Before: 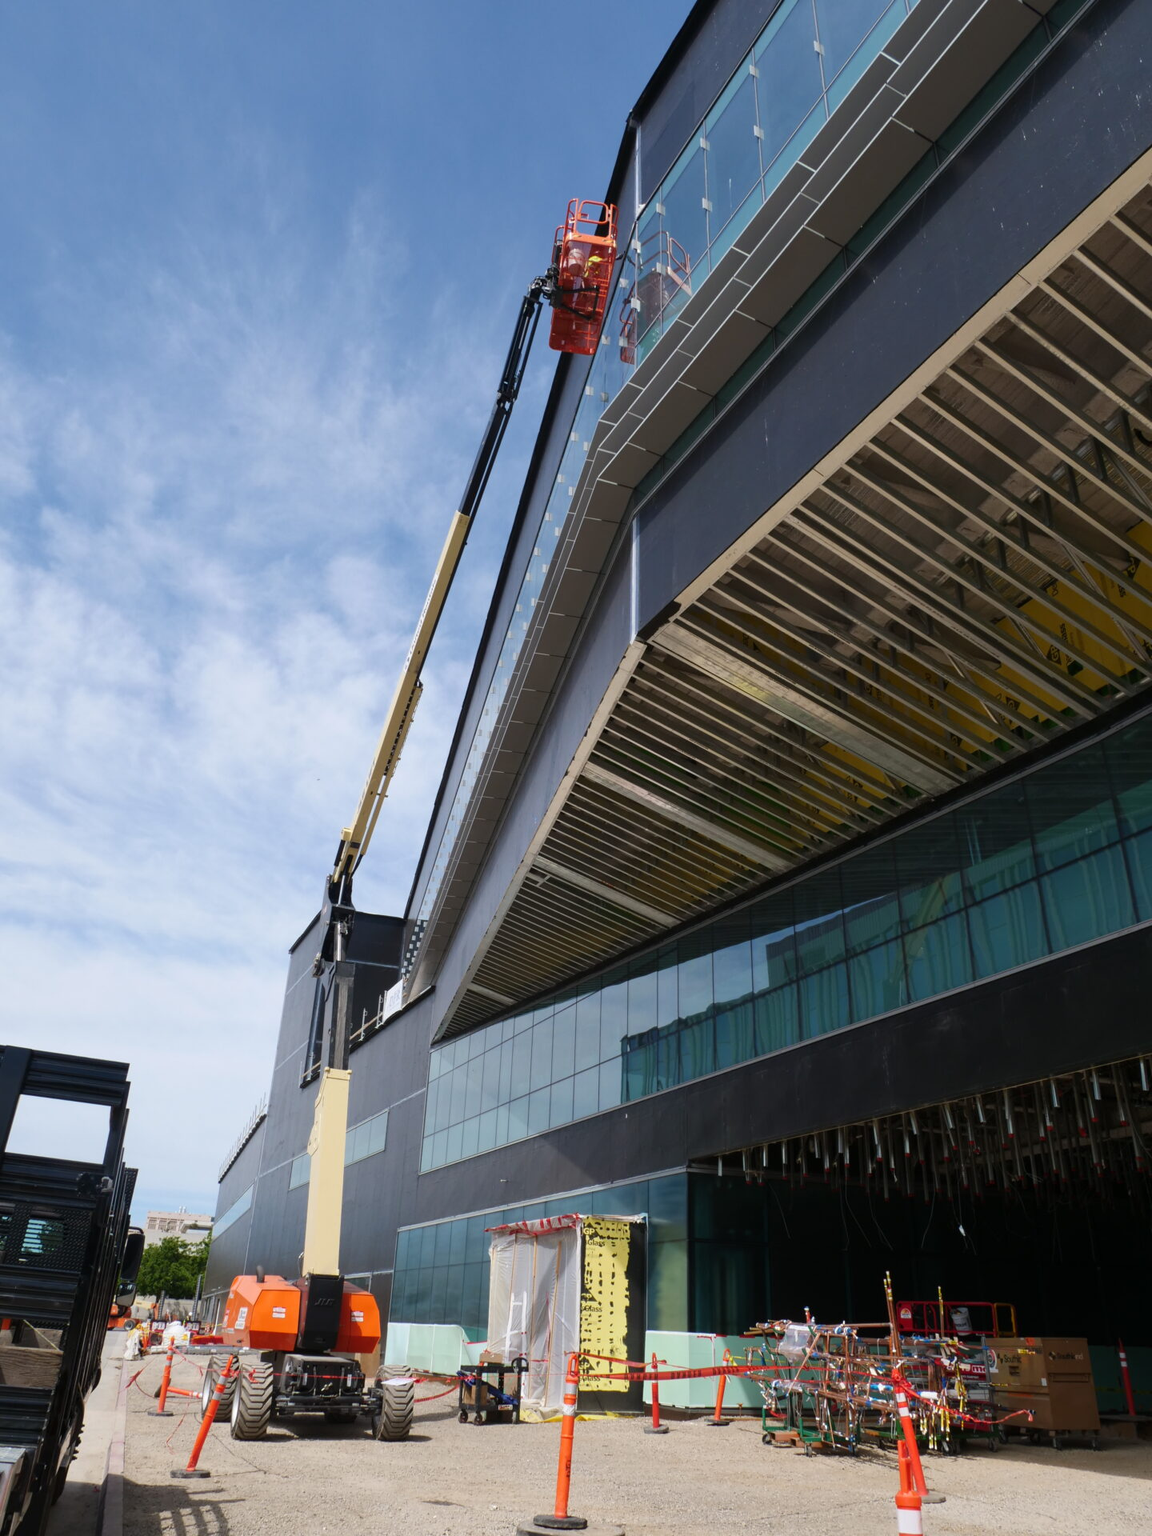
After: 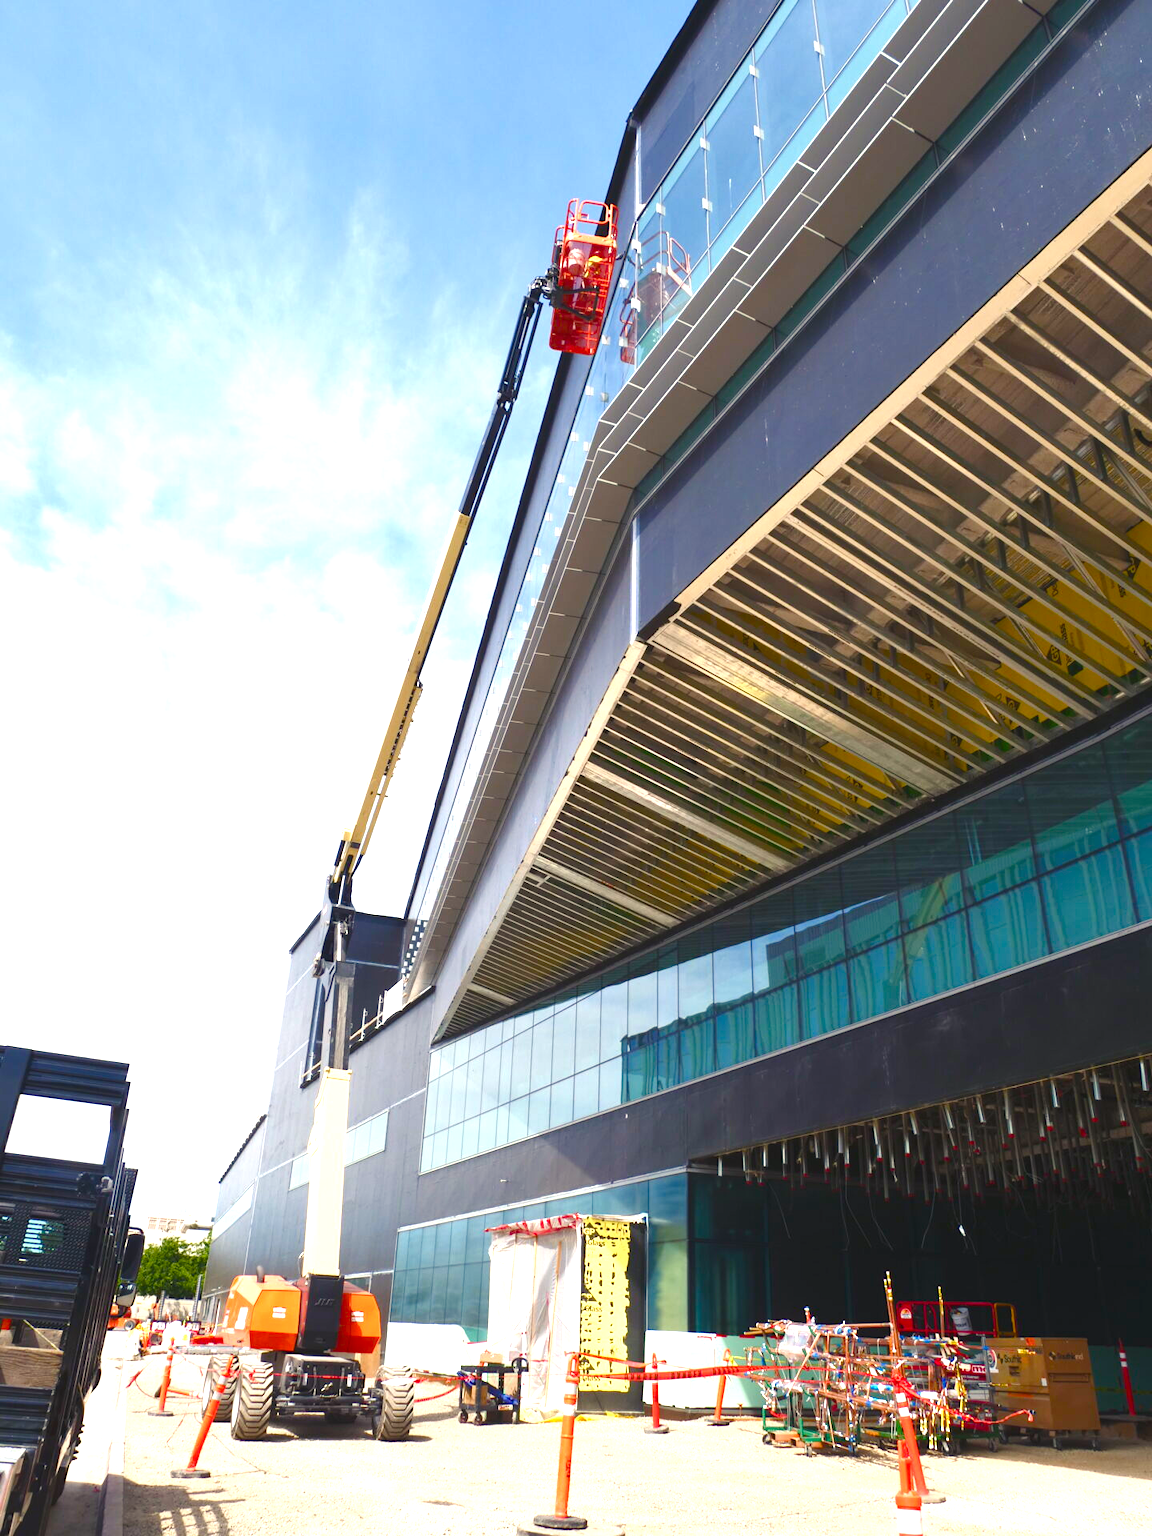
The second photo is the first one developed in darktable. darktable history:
exposure: black level correction 0, exposure 1.388 EV, compensate exposure bias true, compensate highlight preservation false
color balance rgb: shadows lift › chroma 3%, shadows lift › hue 280.8°, power › hue 330°, highlights gain › chroma 3%, highlights gain › hue 75.6°, global offset › luminance 0.7%, perceptual saturation grading › global saturation 20%, perceptual saturation grading › highlights -25%, perceptual saturation grading › shadows 50%, global vibrance 20.33%
